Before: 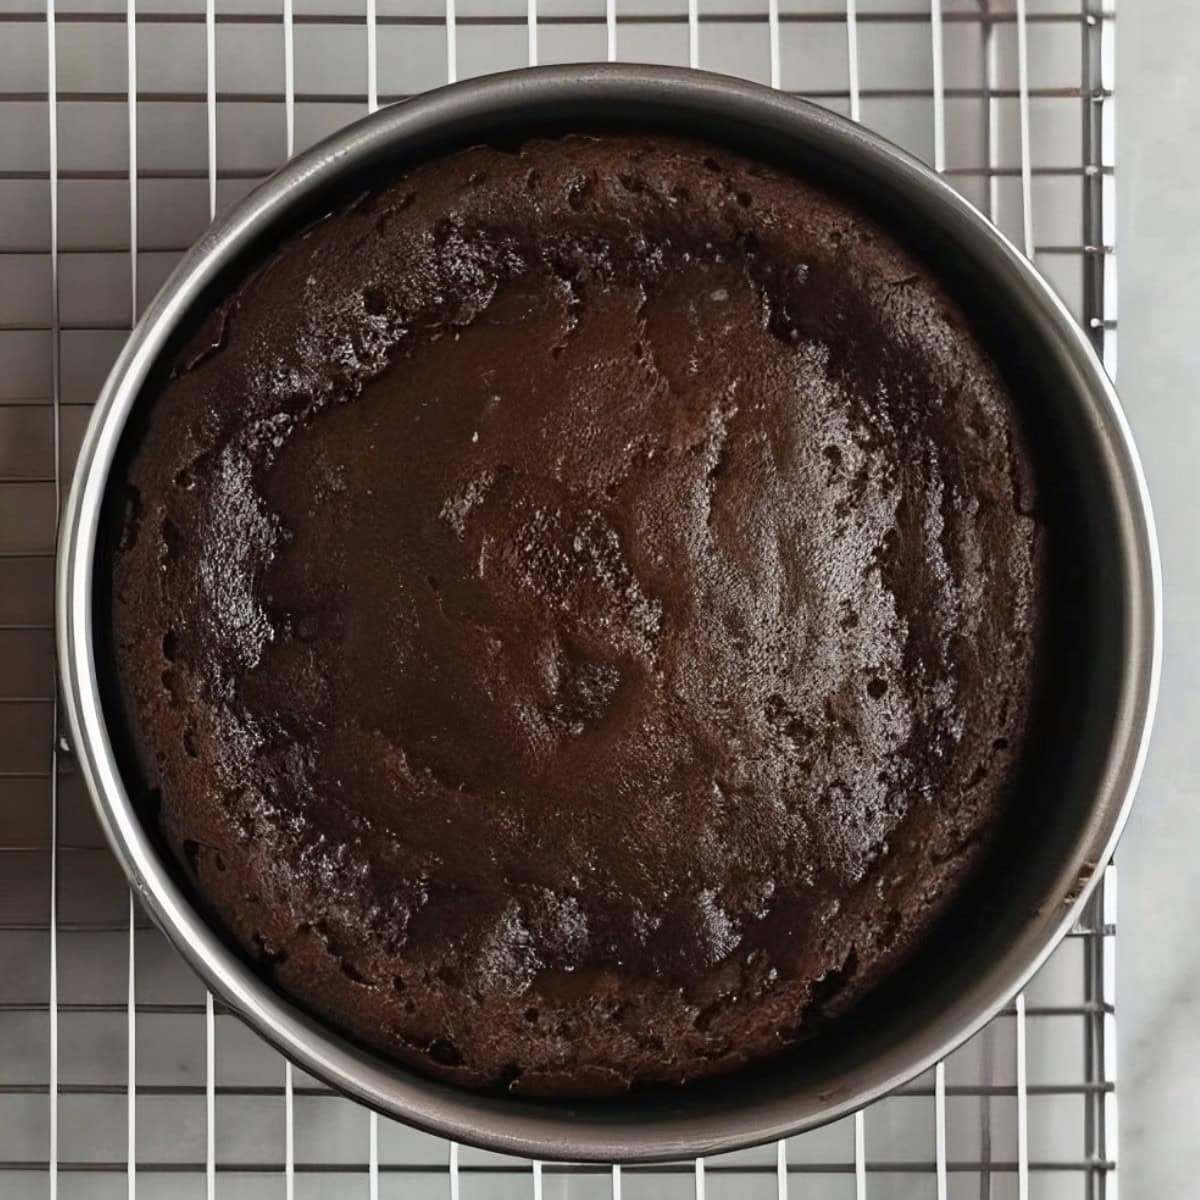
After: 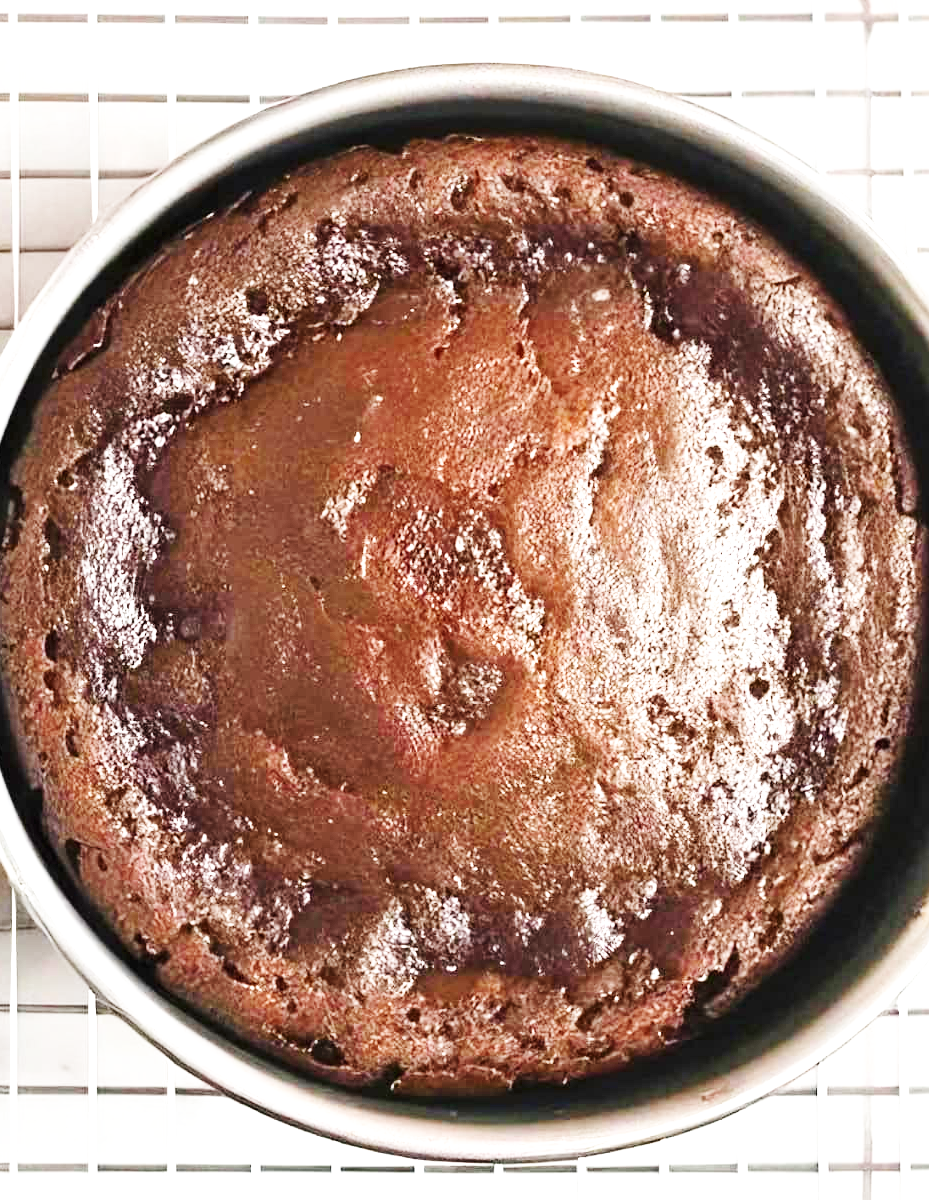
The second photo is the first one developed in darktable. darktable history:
base curve: curves: ch0 [(0, 0.003) (0.001, 0.002) (0.006, 0.004) (0.02, 0.022) (0.048, 0.086) (0.094, 0.234) (0.162, 0.431) (0.258, 0.629) (0.385, 0.8) (0.548, 0.918) (0.751, 0.988) (1, 1)], preserve colors none
exposure: black level correction 0, exposure 1.9 EV, compensate highlight preservation false
crop: left 9.88%, right 12.664%
